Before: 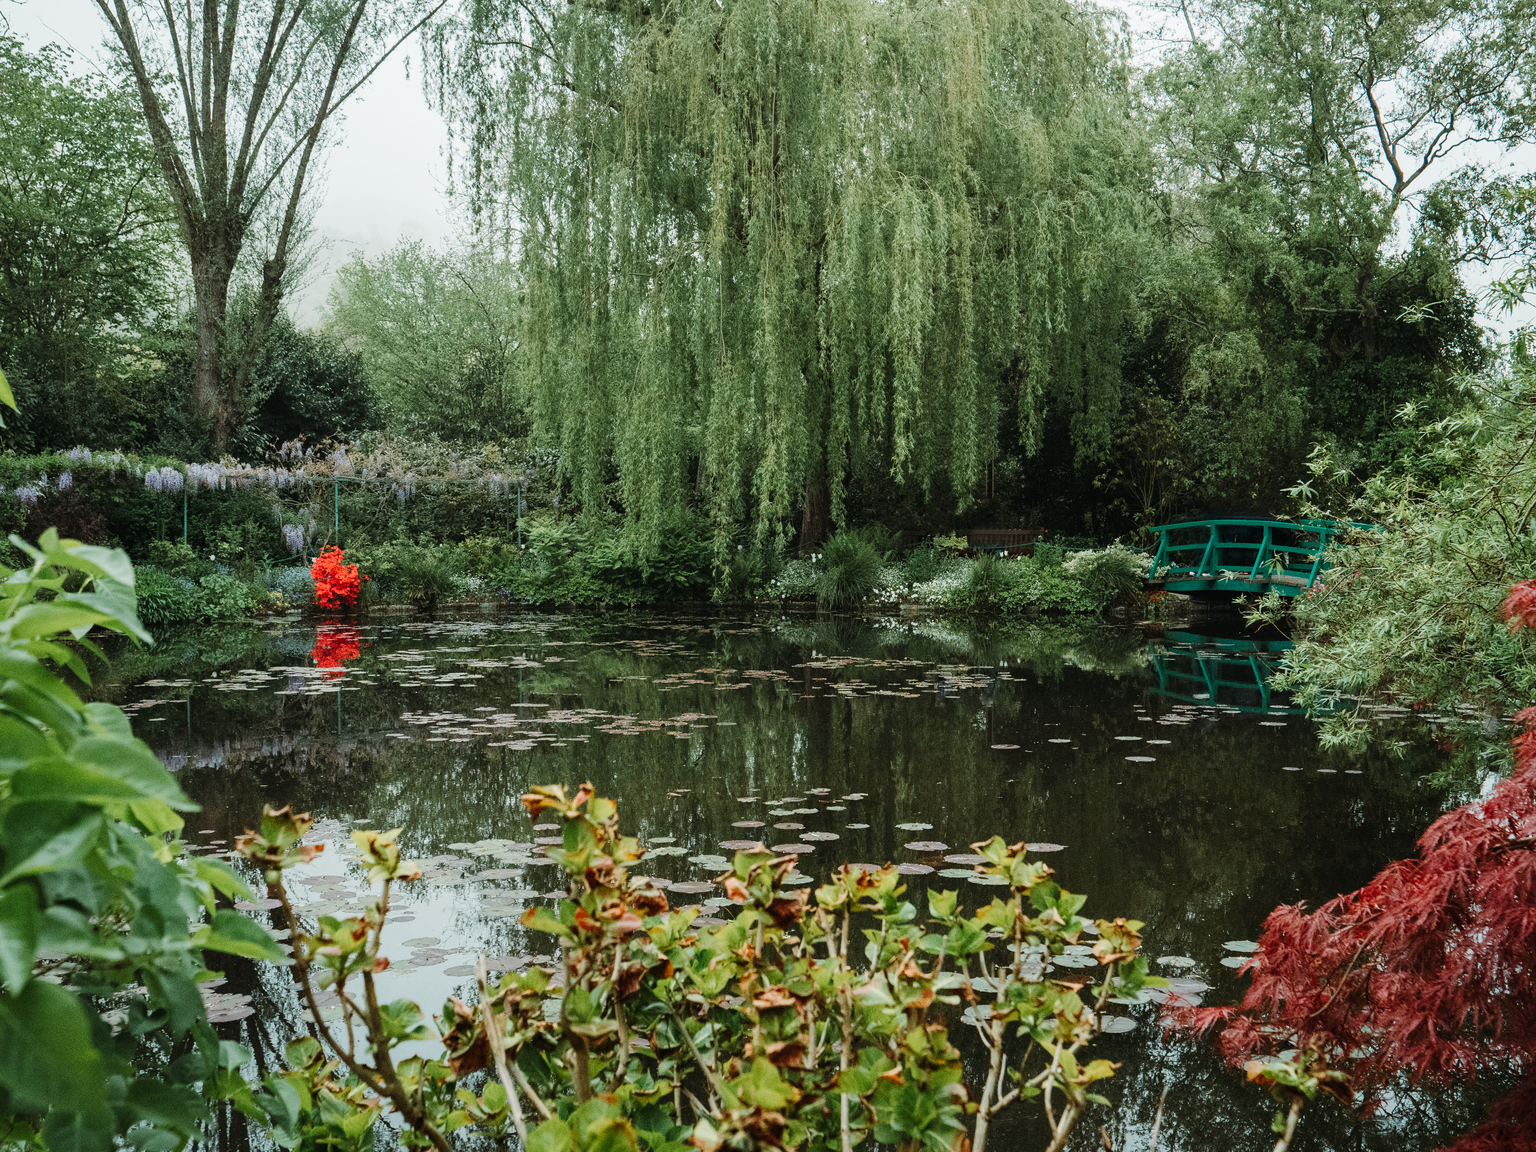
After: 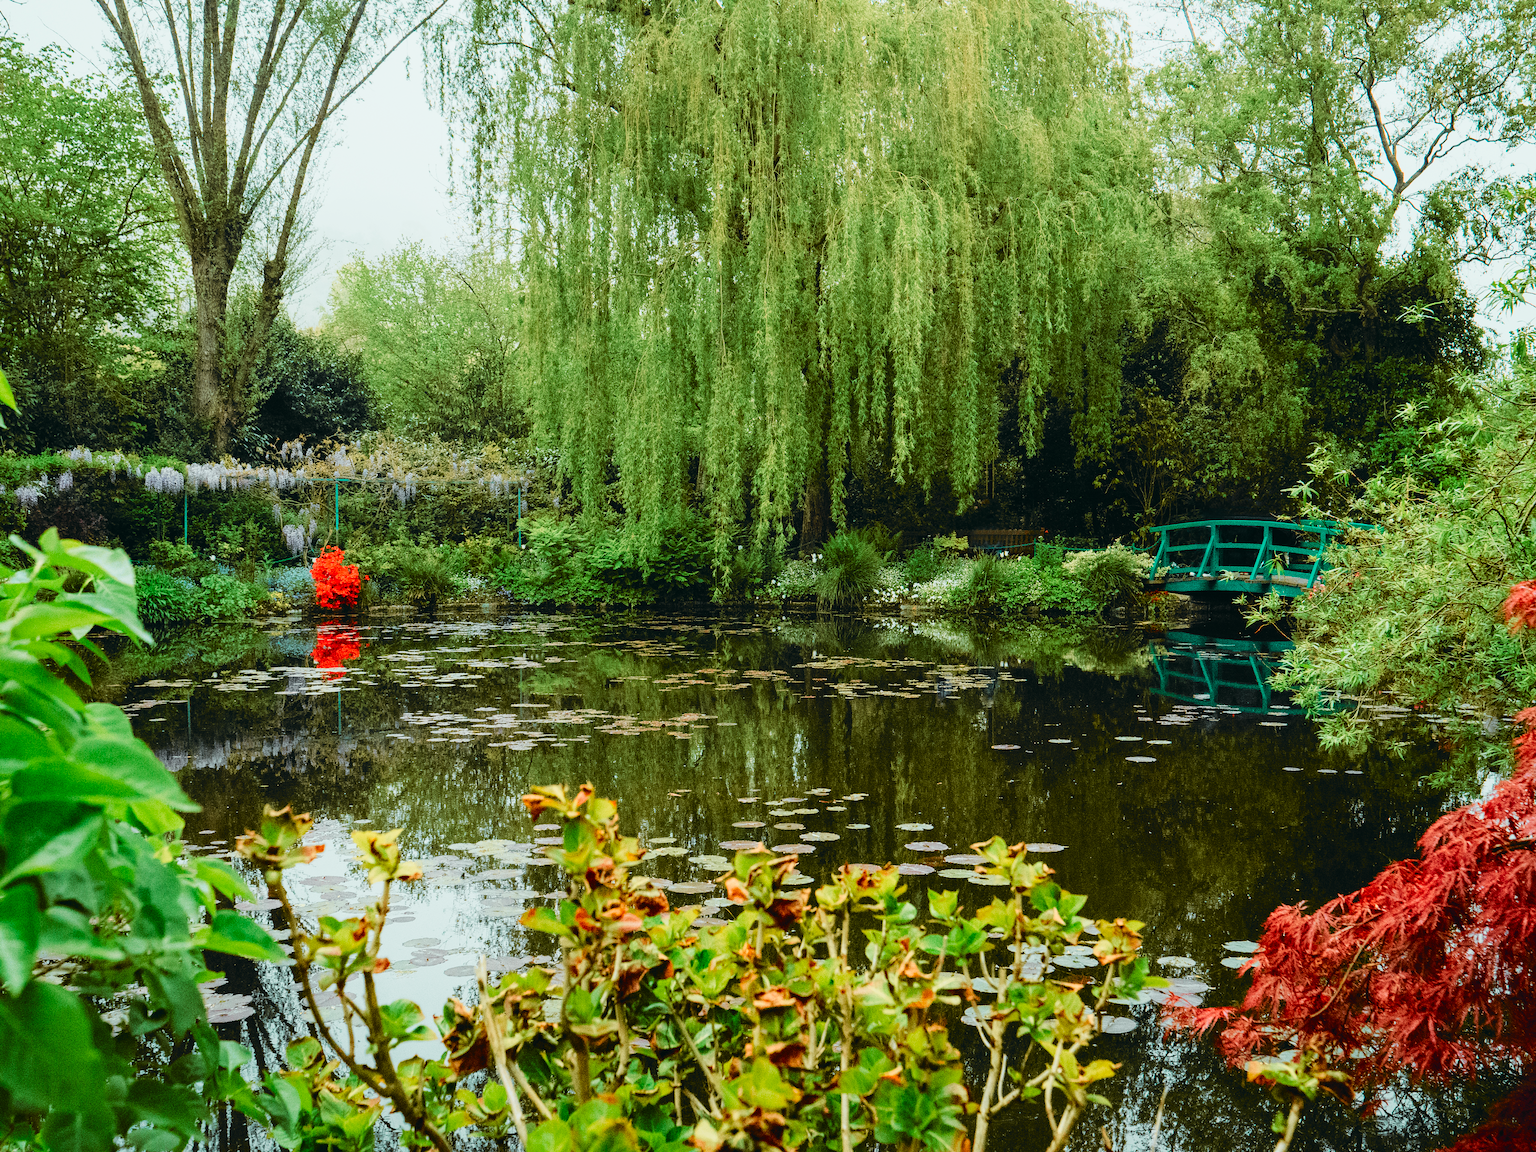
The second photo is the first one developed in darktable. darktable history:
tone curve: curves: ch0 [(0, 0.015) (0.084, 0.074) (0.162, 0.165) (0.304, 0.382) (0.466, 0.576) (0.654, 0.741) (0.848, 0.906) (0.984, 0.963)]; ch1 [(0, 0) (0.34, 0.235) (0.46, 0.46) (0.515, 0.502) (0.553, 0.567) (0.764, 0.815) (1, 1)]; ch2 [(0, 0) (0.44, 0.458) (0.479, 0.492) (0.524, 0.507) (0.547, 0.579) (0.673, 0.712) (1, 1)], color space Lab, independent channels, preserve colors none
white balance: red 1.009, blue 0.985
color balance rgb: perceptual saturation grading › global saturation 20%, global vibrance 20%
tone equalizer: on, module defaults
